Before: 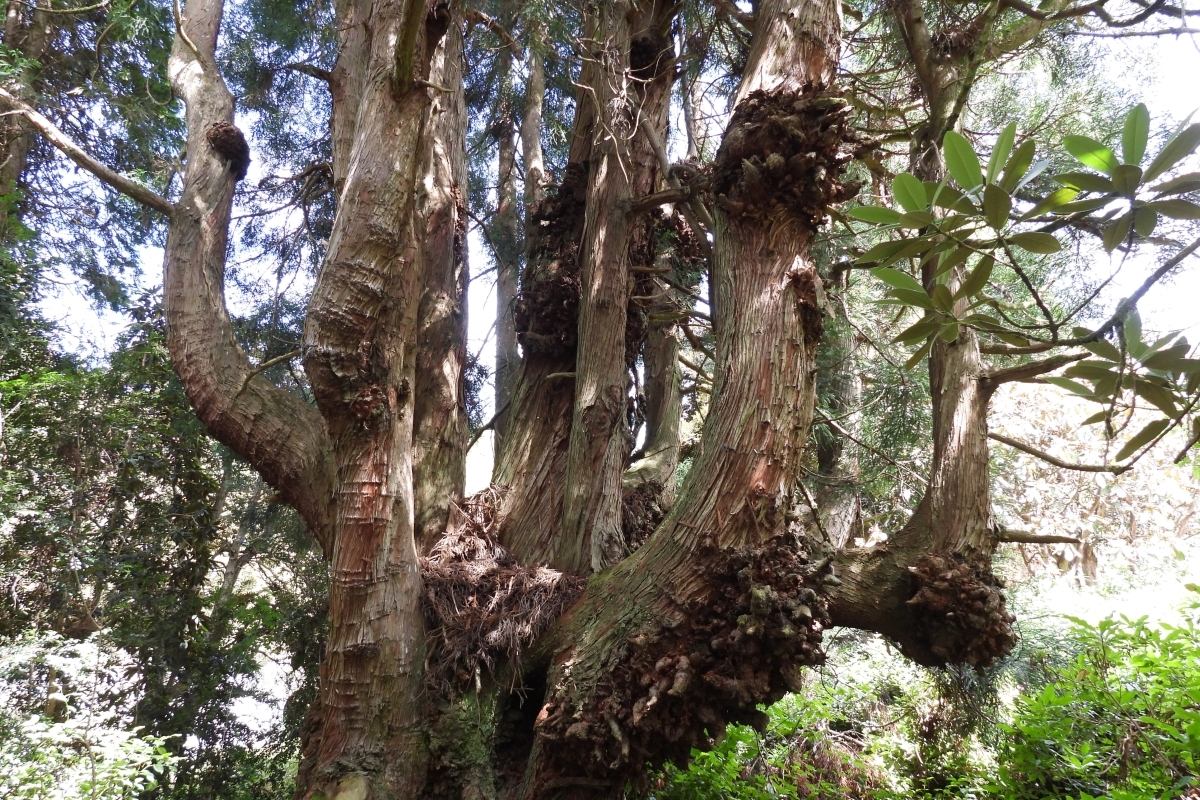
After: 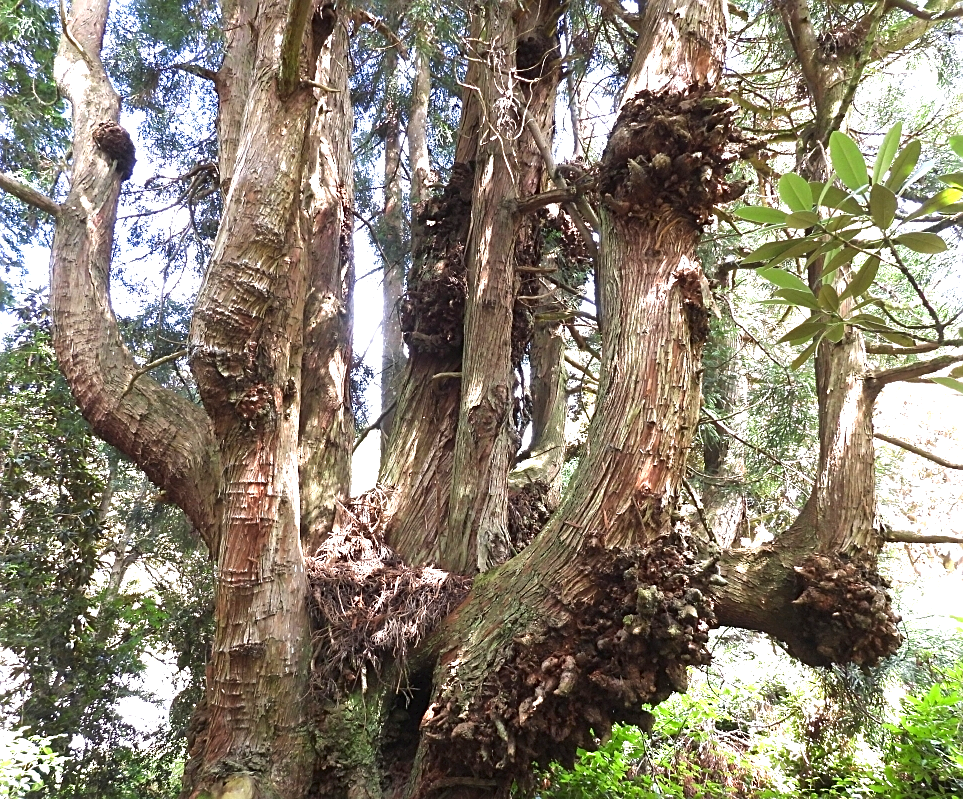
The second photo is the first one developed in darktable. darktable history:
crop and rotate: left 9.576%, right 10.154%
sharpen: on, module defaults
exposure: black level correction 0, exposure 1.102 EV, compensate exposure bias true, compensate highlight preservation false
